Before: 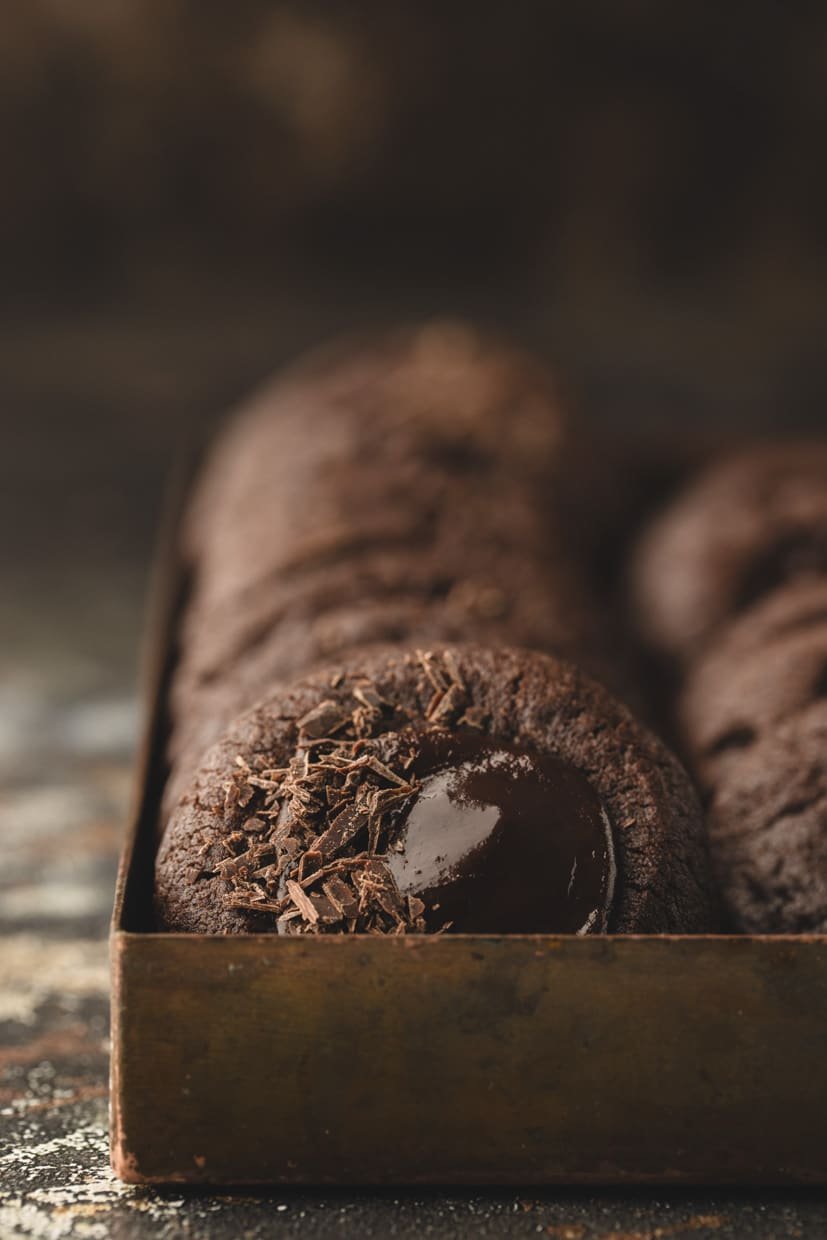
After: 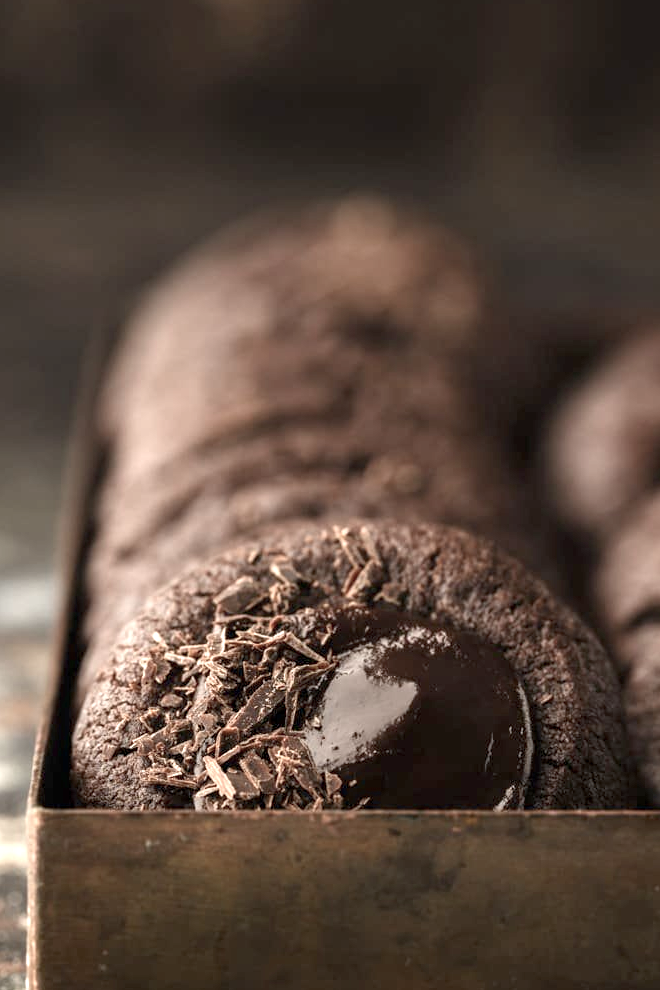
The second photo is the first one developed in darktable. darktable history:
exposure: black level correction 0.008, exposure 0.979 EV, compensate highlight preservation false
color balance: input saturation 100.43%, contrast fulcrum 14.22%, output saturation 70.41%
crop and rotate: left 10.071%, top 10.071%, right 10.02%, bottom 10.02%
